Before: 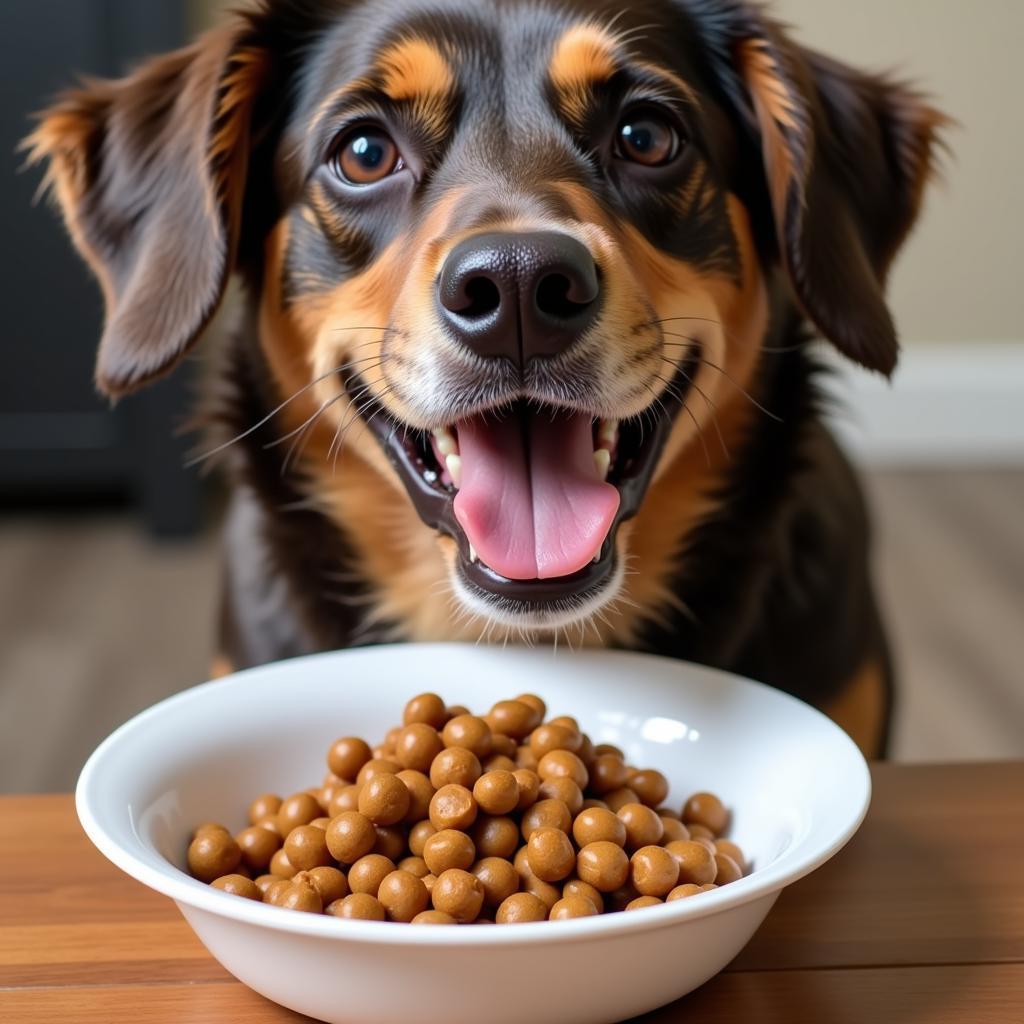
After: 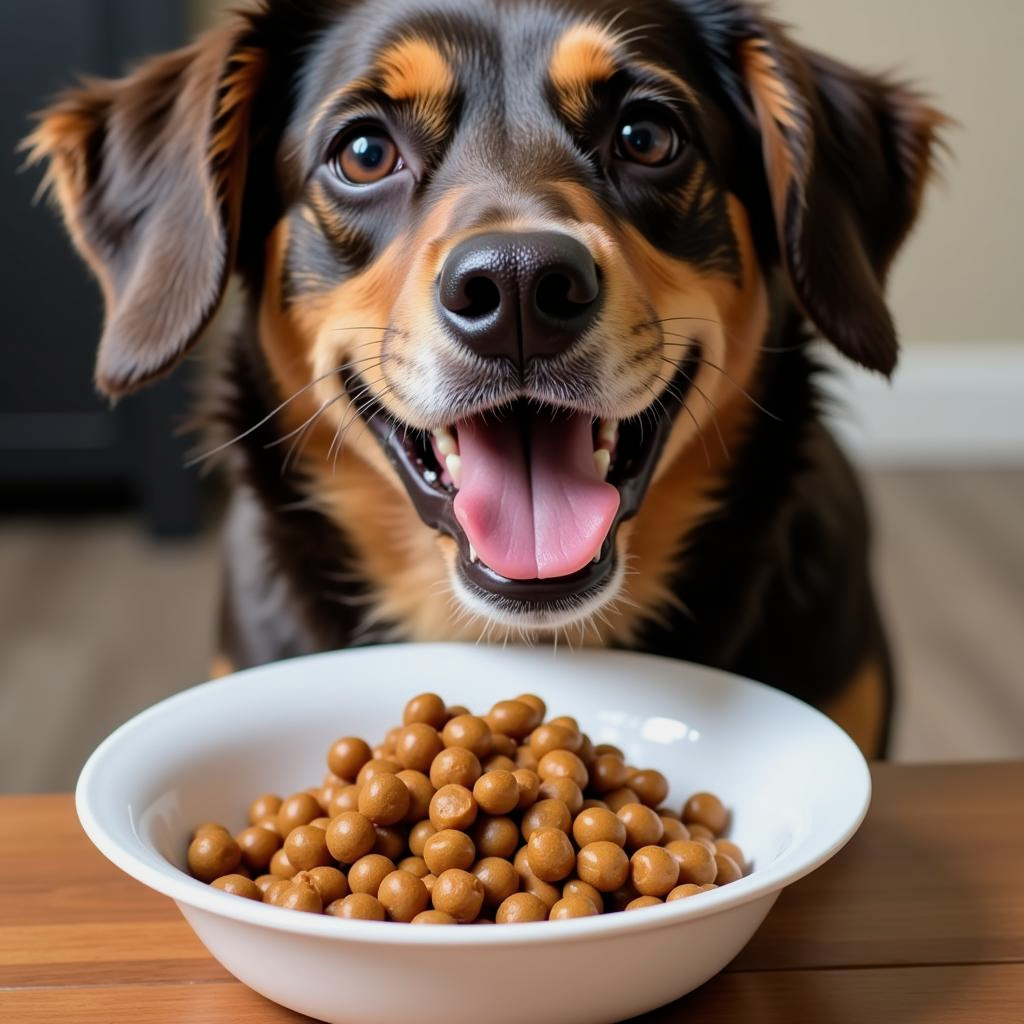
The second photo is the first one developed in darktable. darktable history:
exposure: black level correction 0, compensate exposure bias true, compensate highlight preservation false
filmic rgb: black relative exposure -9.5 EV, white relative exposure 3.02 EV, hardness 6.12
